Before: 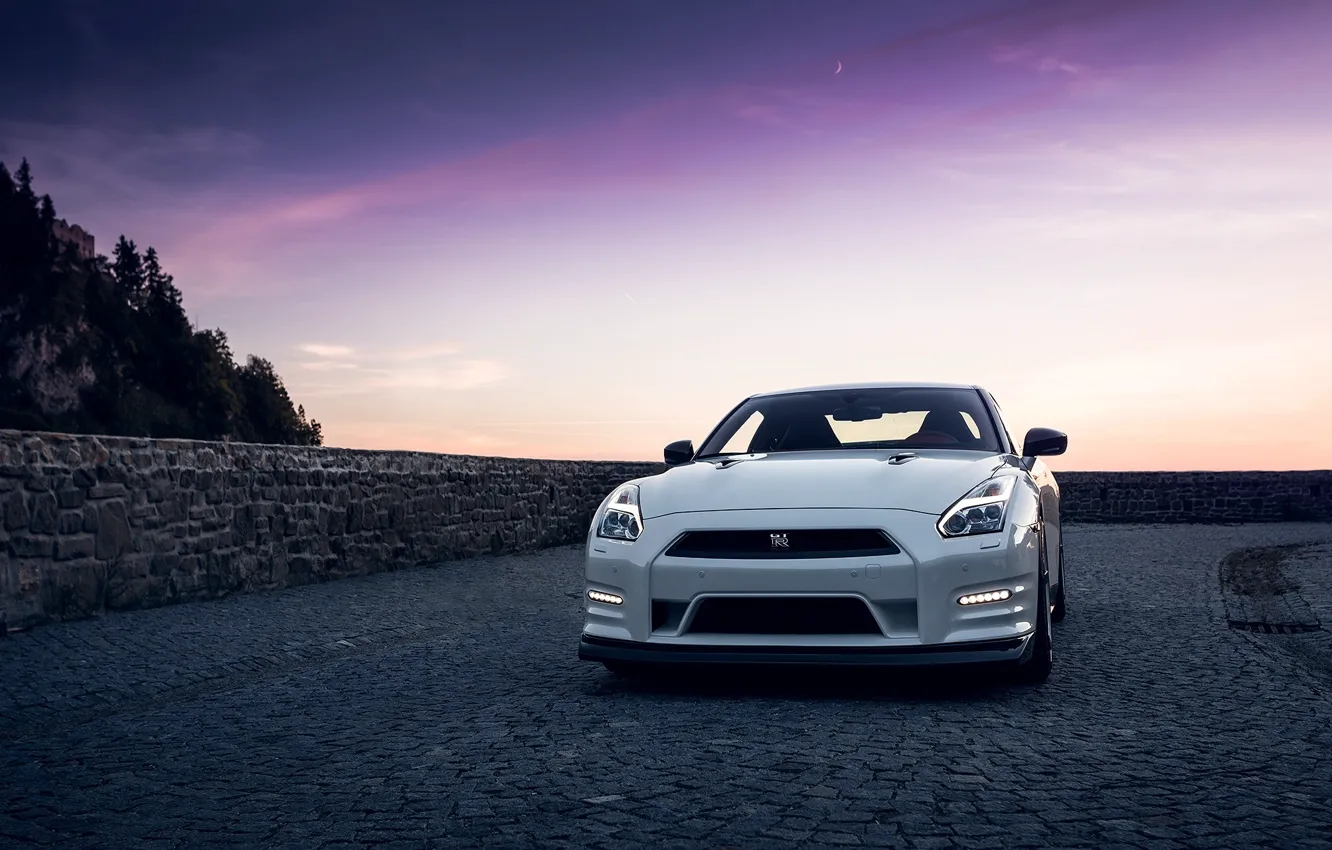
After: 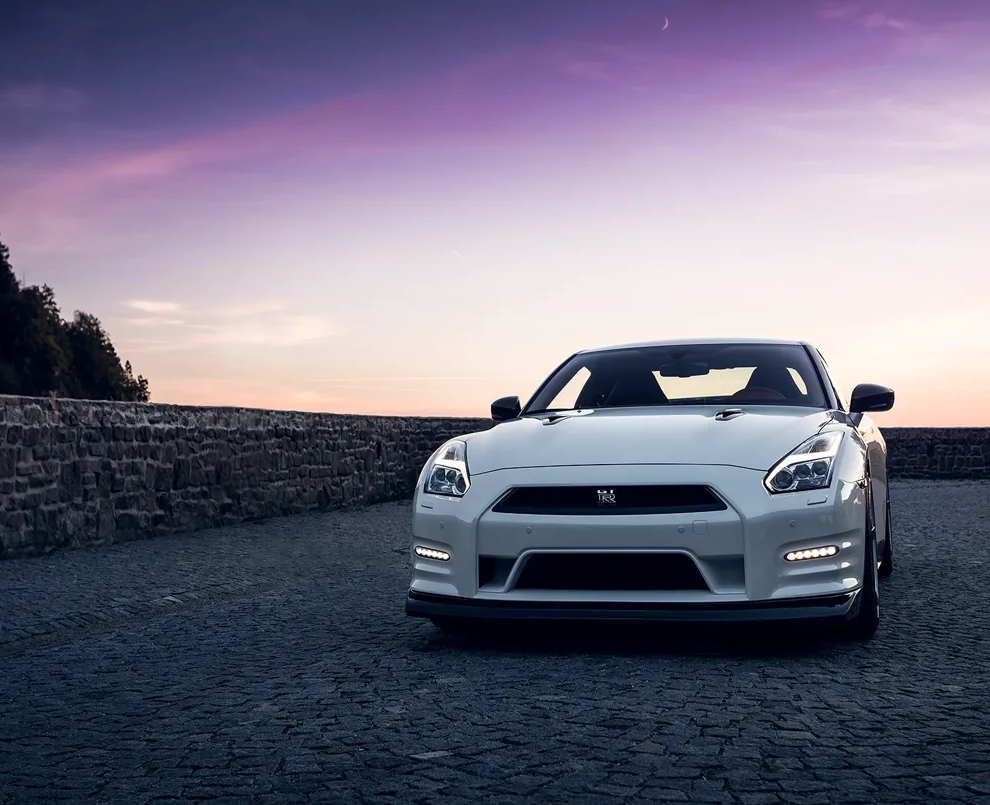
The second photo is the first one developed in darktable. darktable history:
crop and rotate: left 13.045%, top 5.25%, right 12.618%
exposure: exposure -0.003 EV, compensate exposure bias true, compensate highlight preservation false
